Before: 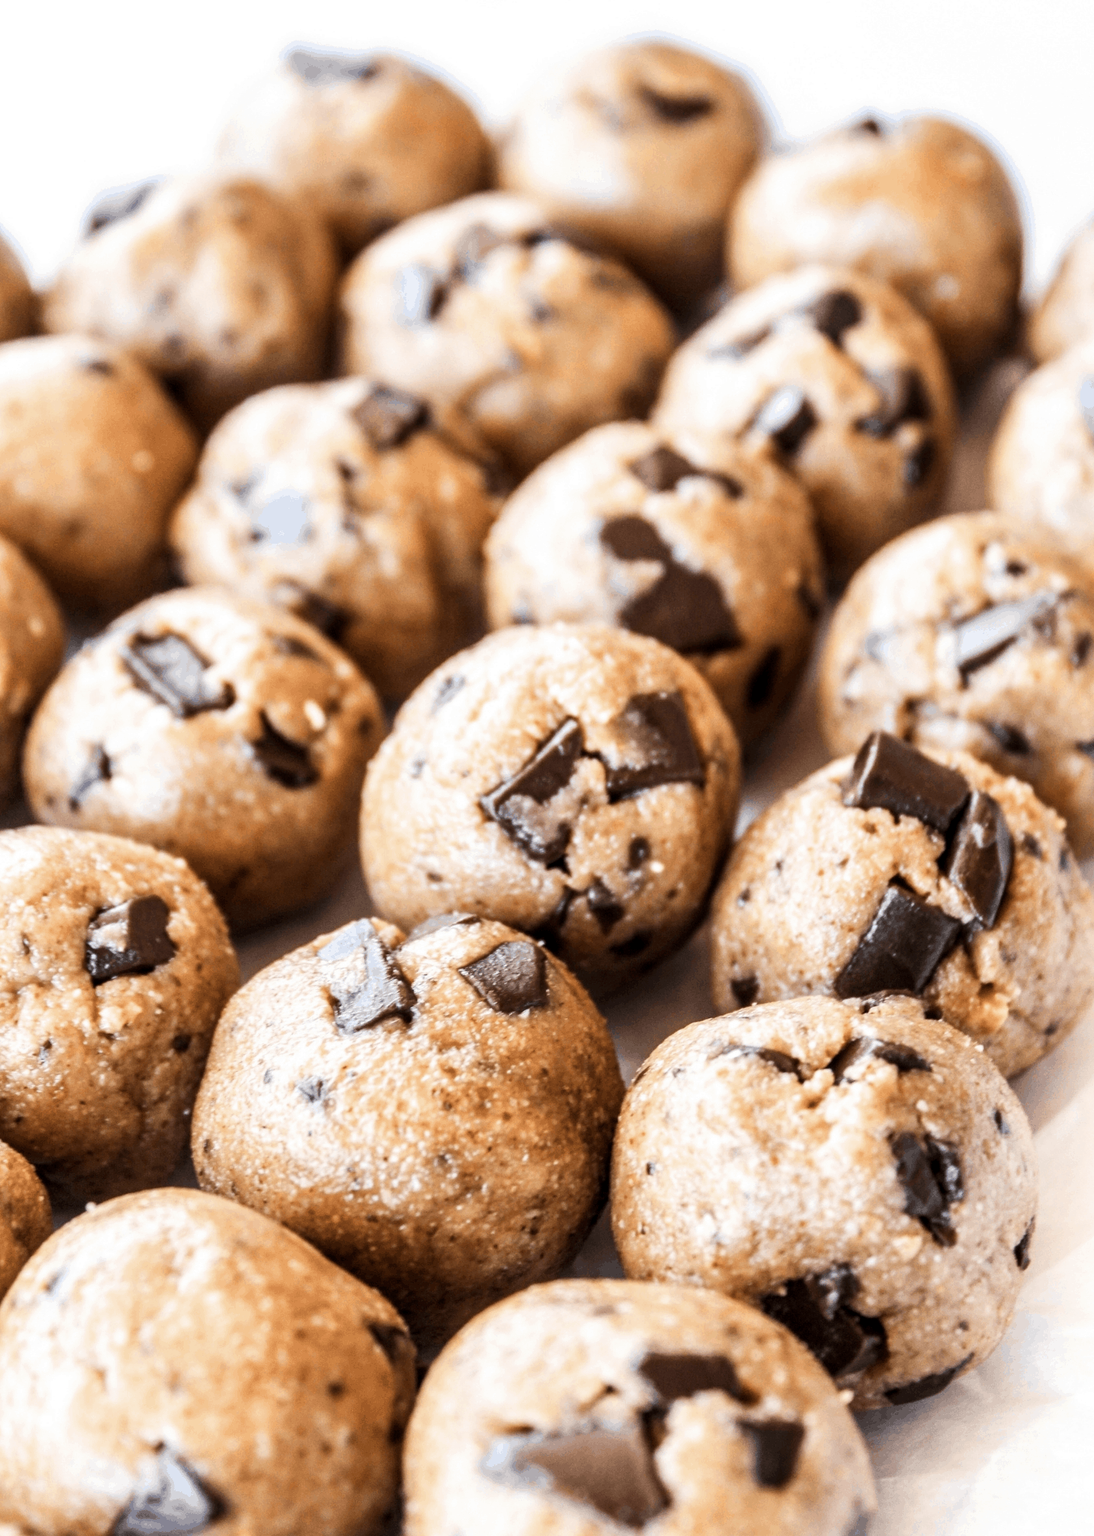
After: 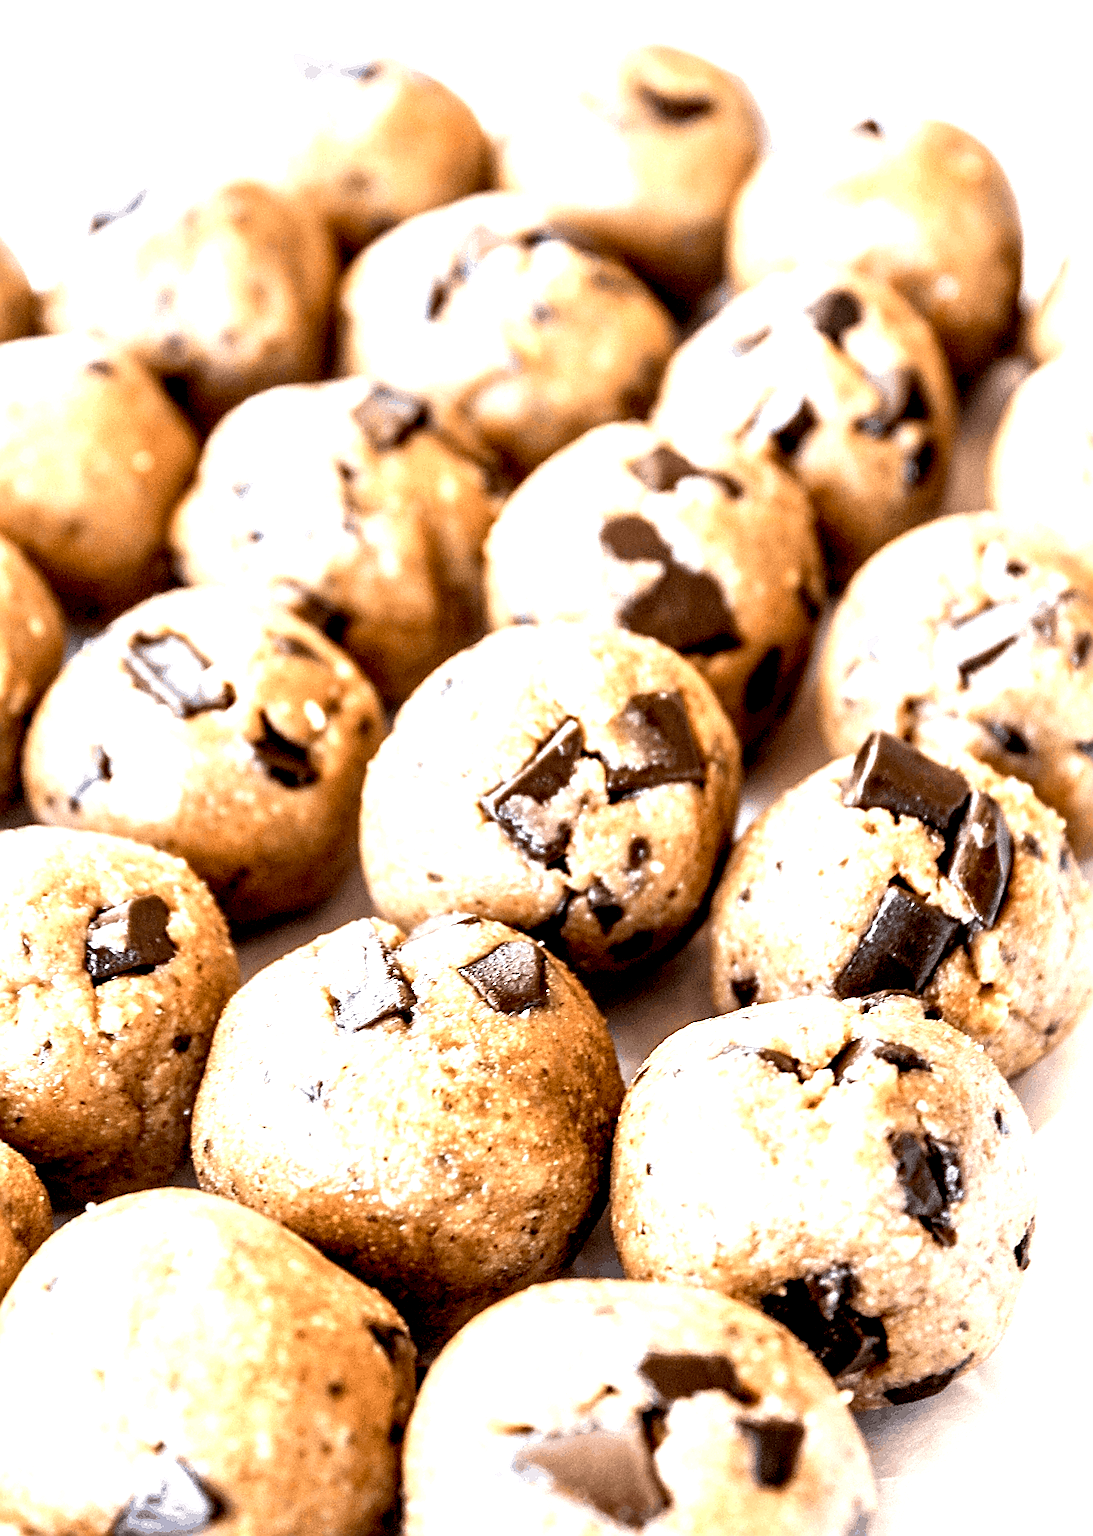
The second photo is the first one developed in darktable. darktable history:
exposure: black level correction 0.01, exposure 1 EV, compensate highlight preservation false
sharpen: radius 1.4, amount 1.25, threshold 0.7
